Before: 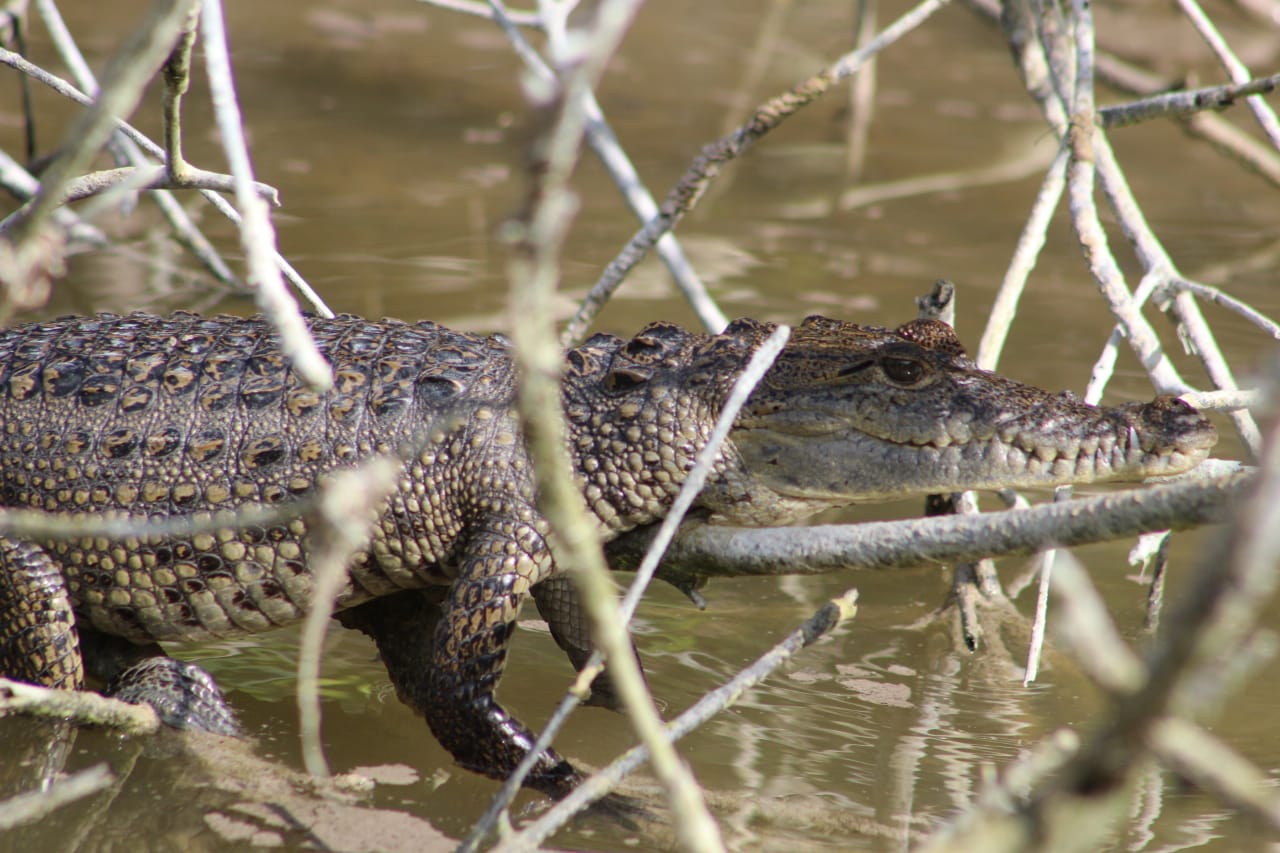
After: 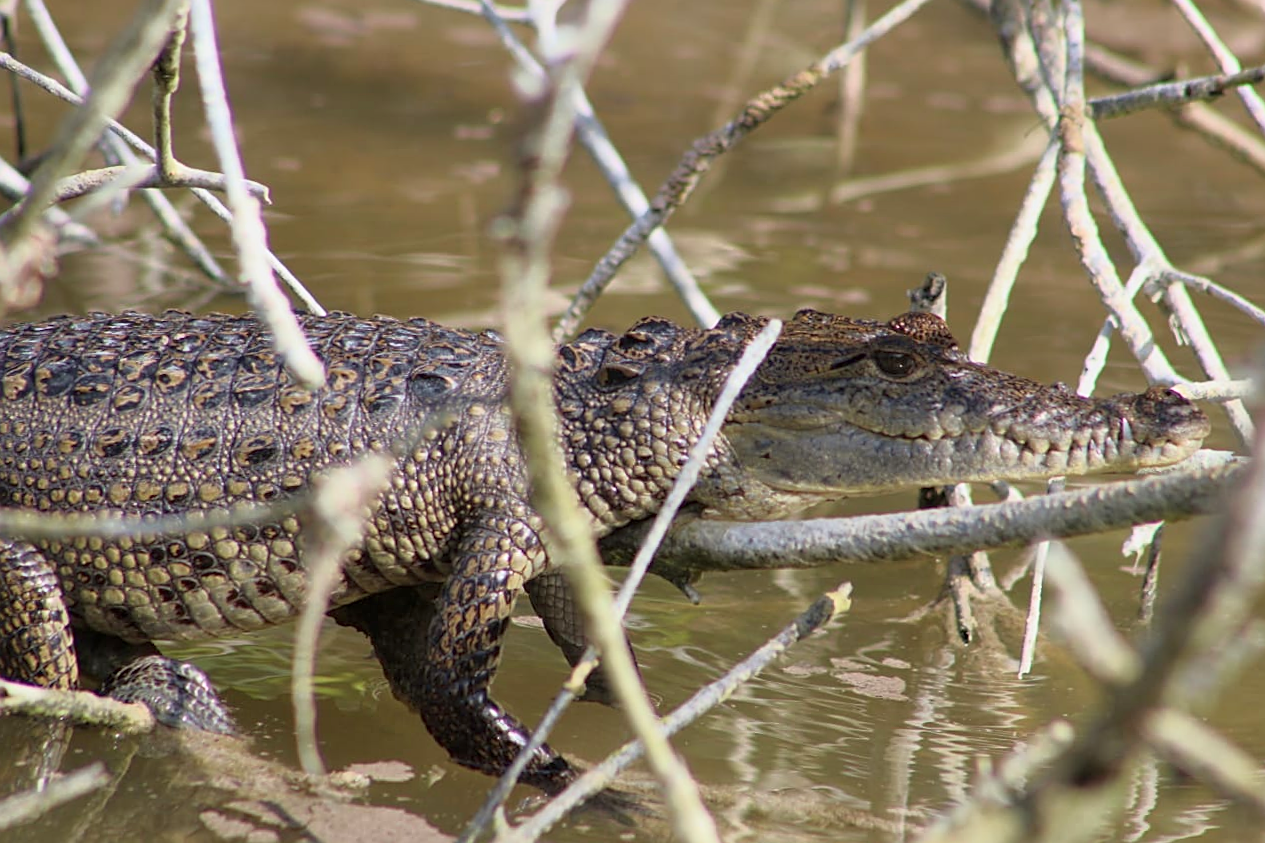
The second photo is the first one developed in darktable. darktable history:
tone curve: curves: ch0 [(0.013, 0) (0.061, 0.059) (0.239, 0.256) (0.502, 0.501) (0.683, 0.676) (0.761, 0.773) (0.858, 0.858) (0.987, 0.945)]; ch1 [(0, 0) (0.172, 0.123) (0.304, 0.267) (0.414, 0.395) (0.472, 0.473) (0.502, 0.502) (0.521, 0.528) (0.583, 0.595) (0.654, 0.673) (0.728, 0.761) (1, 1)]; ch2 [(0, 0) (0.411, 0.424) (0.485, 0.476) (0.502, 0.501) (0.553, 0.557) (0.57, 0.576) (1, 1)], color space Lab, independent channels, preserve colors none
sharpen: on, module defaults
rotate and perspective: rotation -0.45°, automatic cropping original format, crop left 0.008, crop right 0.992, crop top 0.012, crop bottom 0.988
